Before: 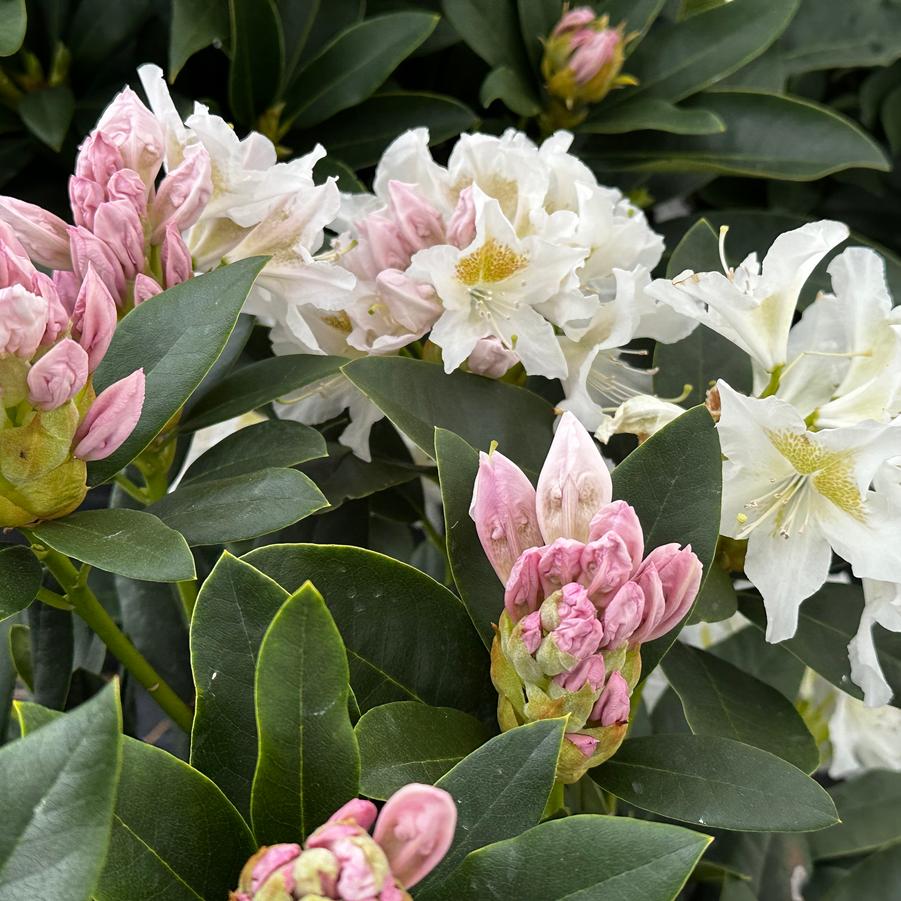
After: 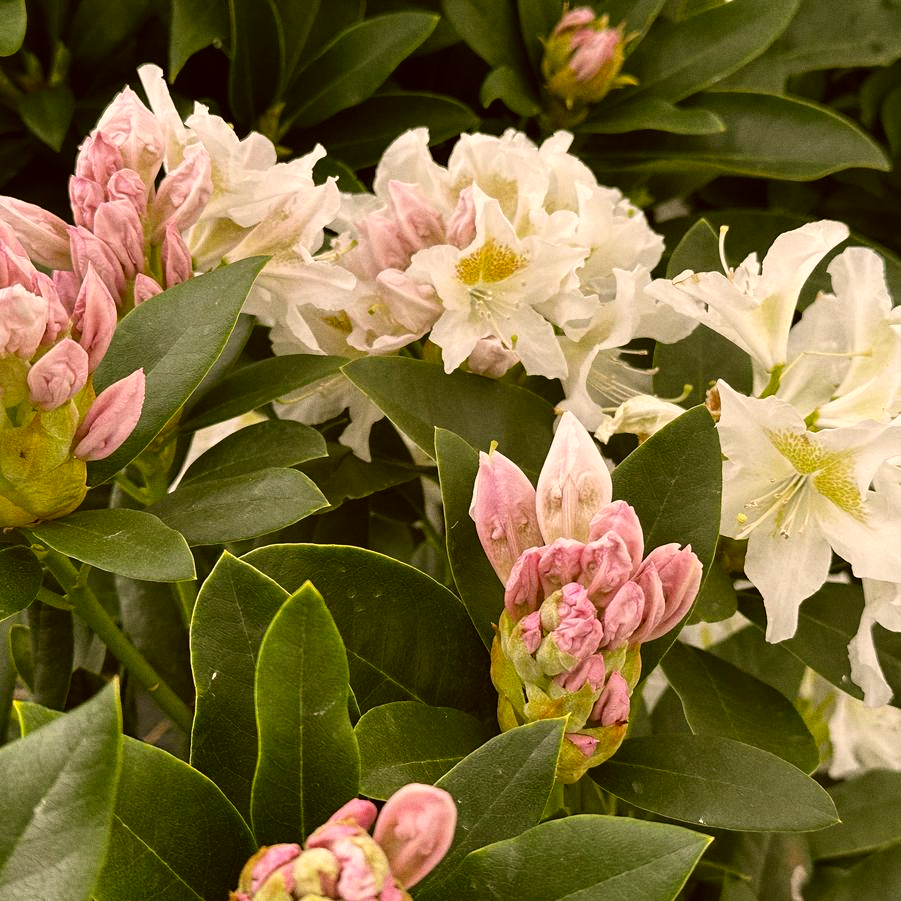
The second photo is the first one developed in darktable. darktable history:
color correction: highlights a* 8.98, highlights b* 15.09, shadows a* -0.49, shadows b* 26.52
grain: coarseness 0.09 ISO
